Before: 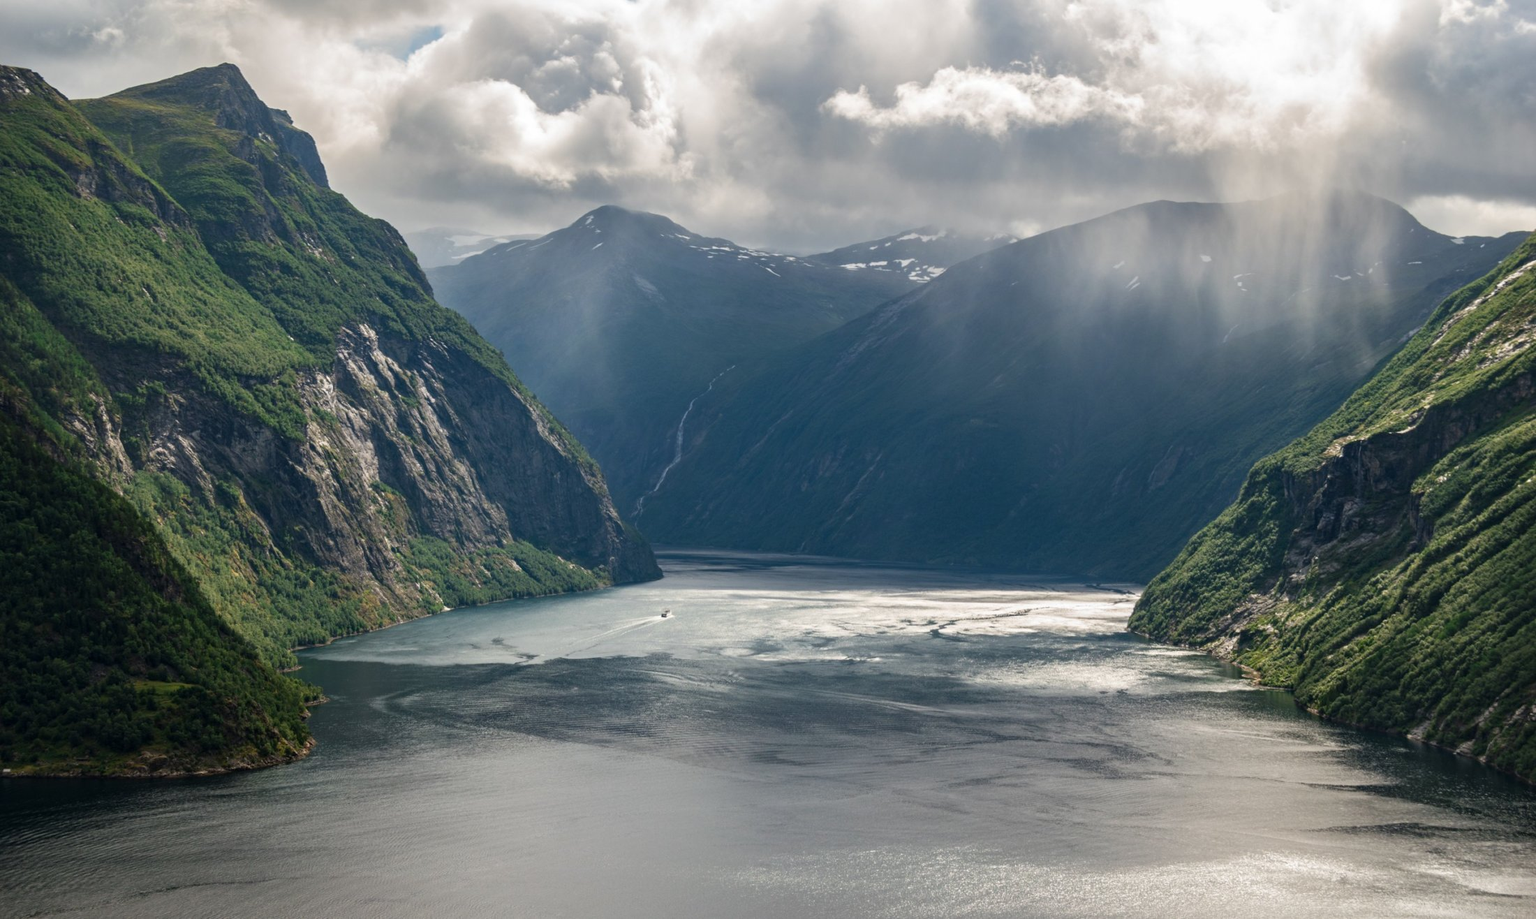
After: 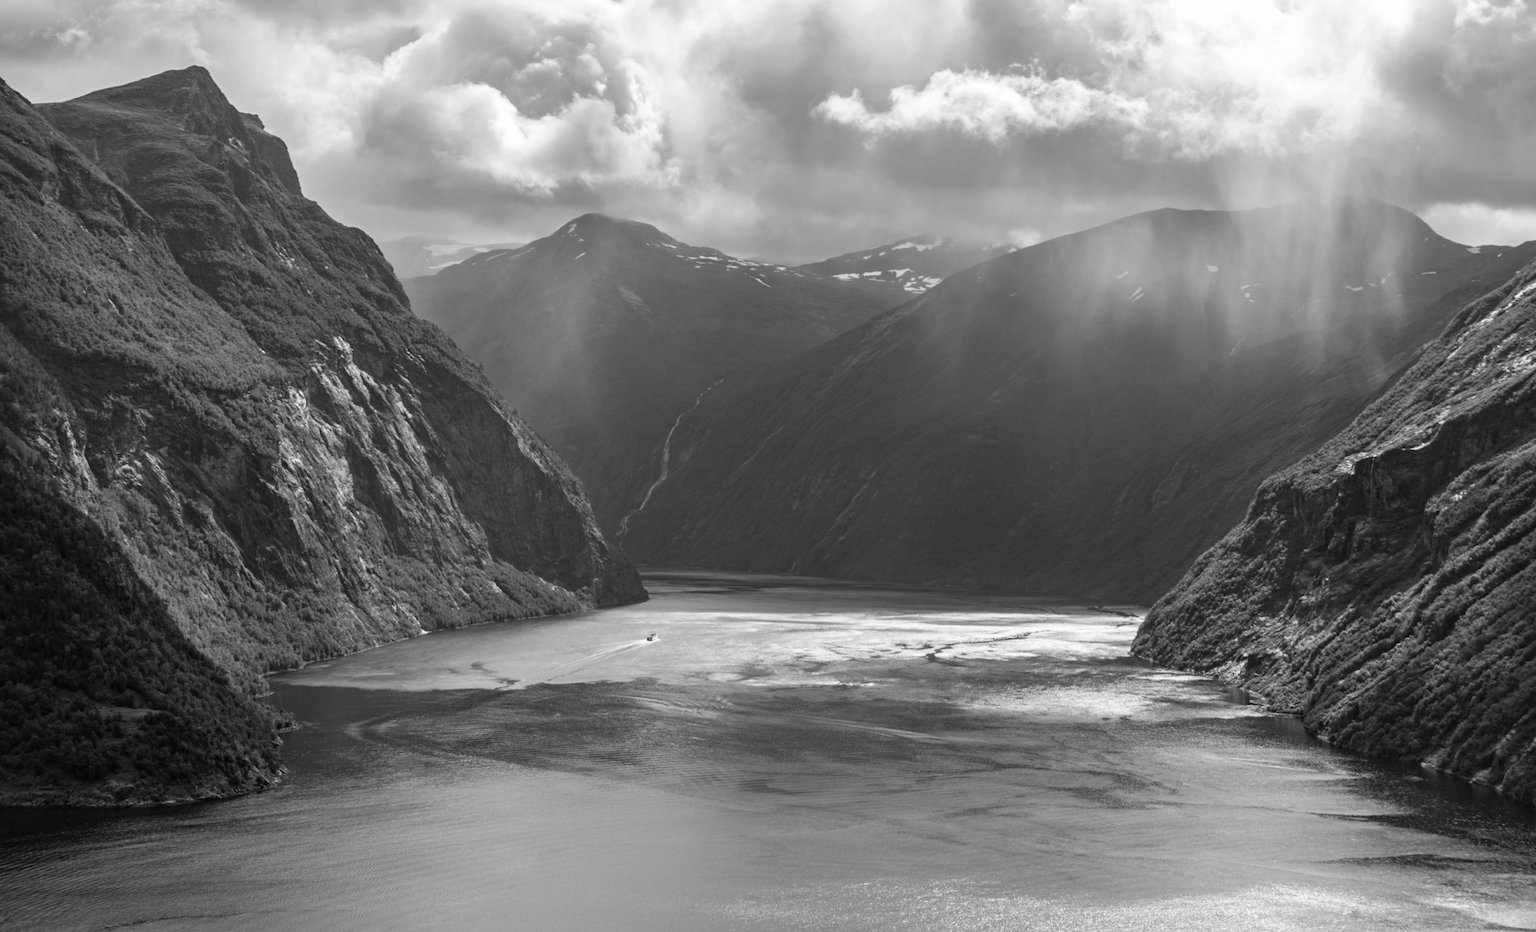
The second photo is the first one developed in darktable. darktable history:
monochrome: on, module defaults
crop and rotate: left 2.536%, right 1.107%, bottom 2.246%
